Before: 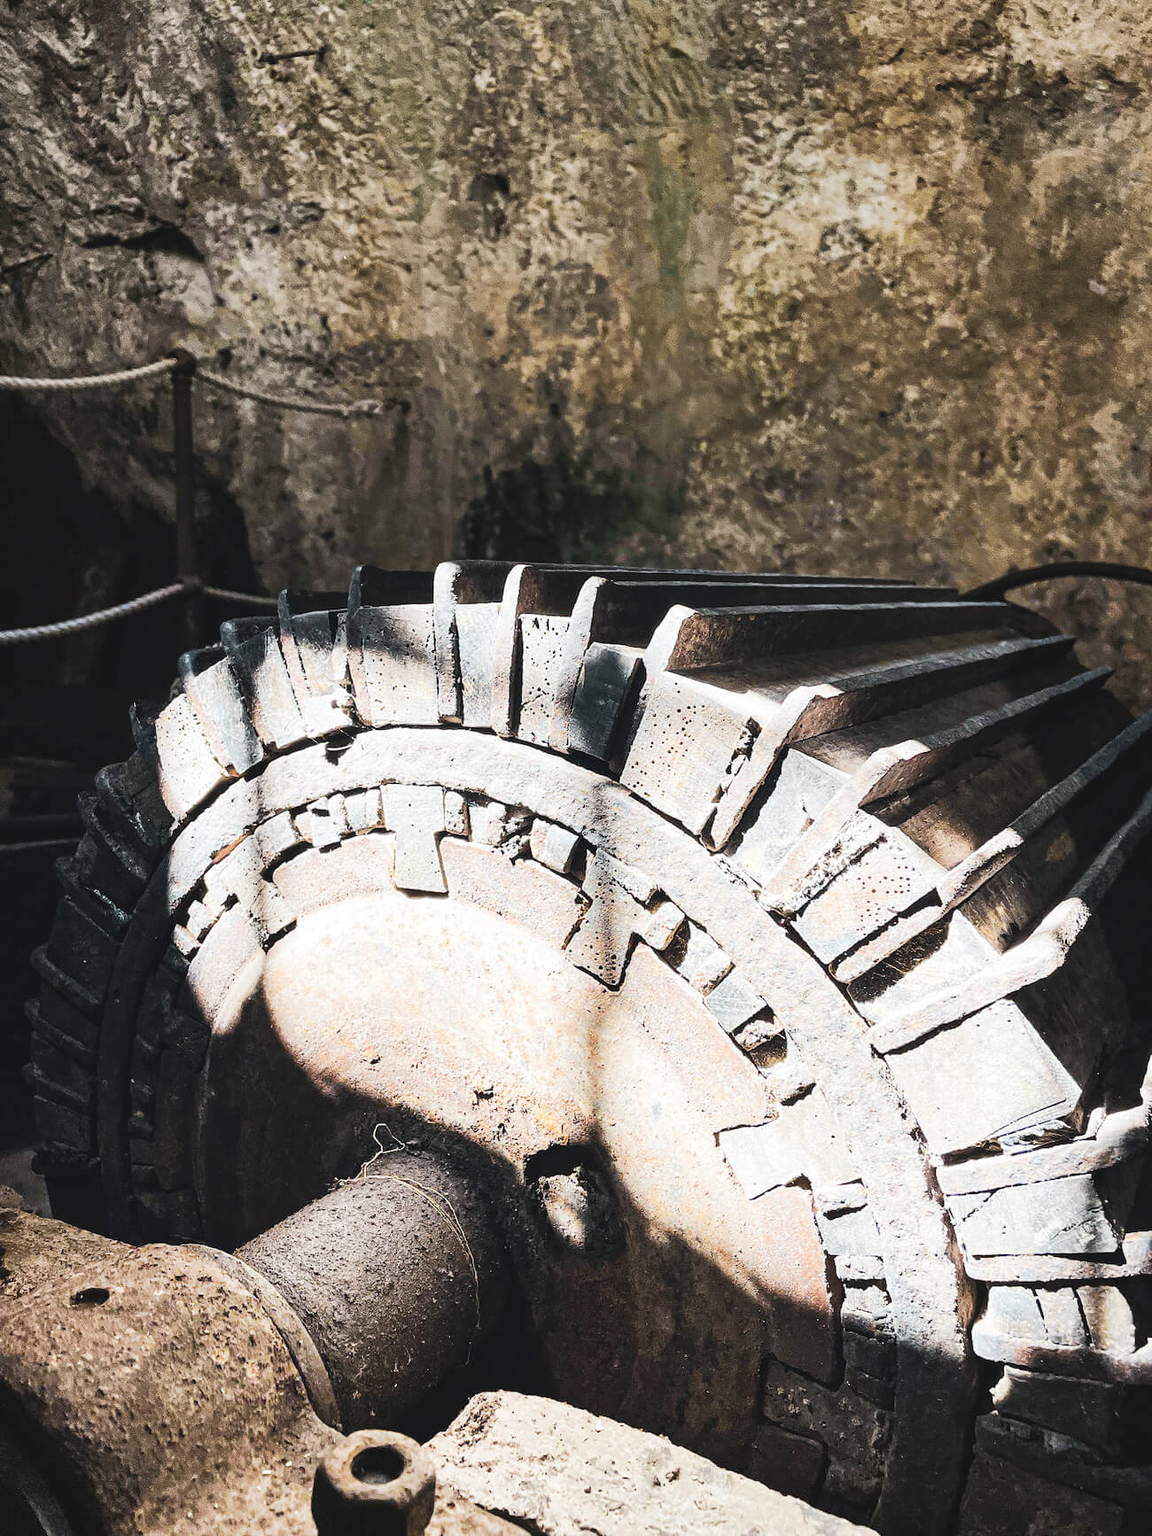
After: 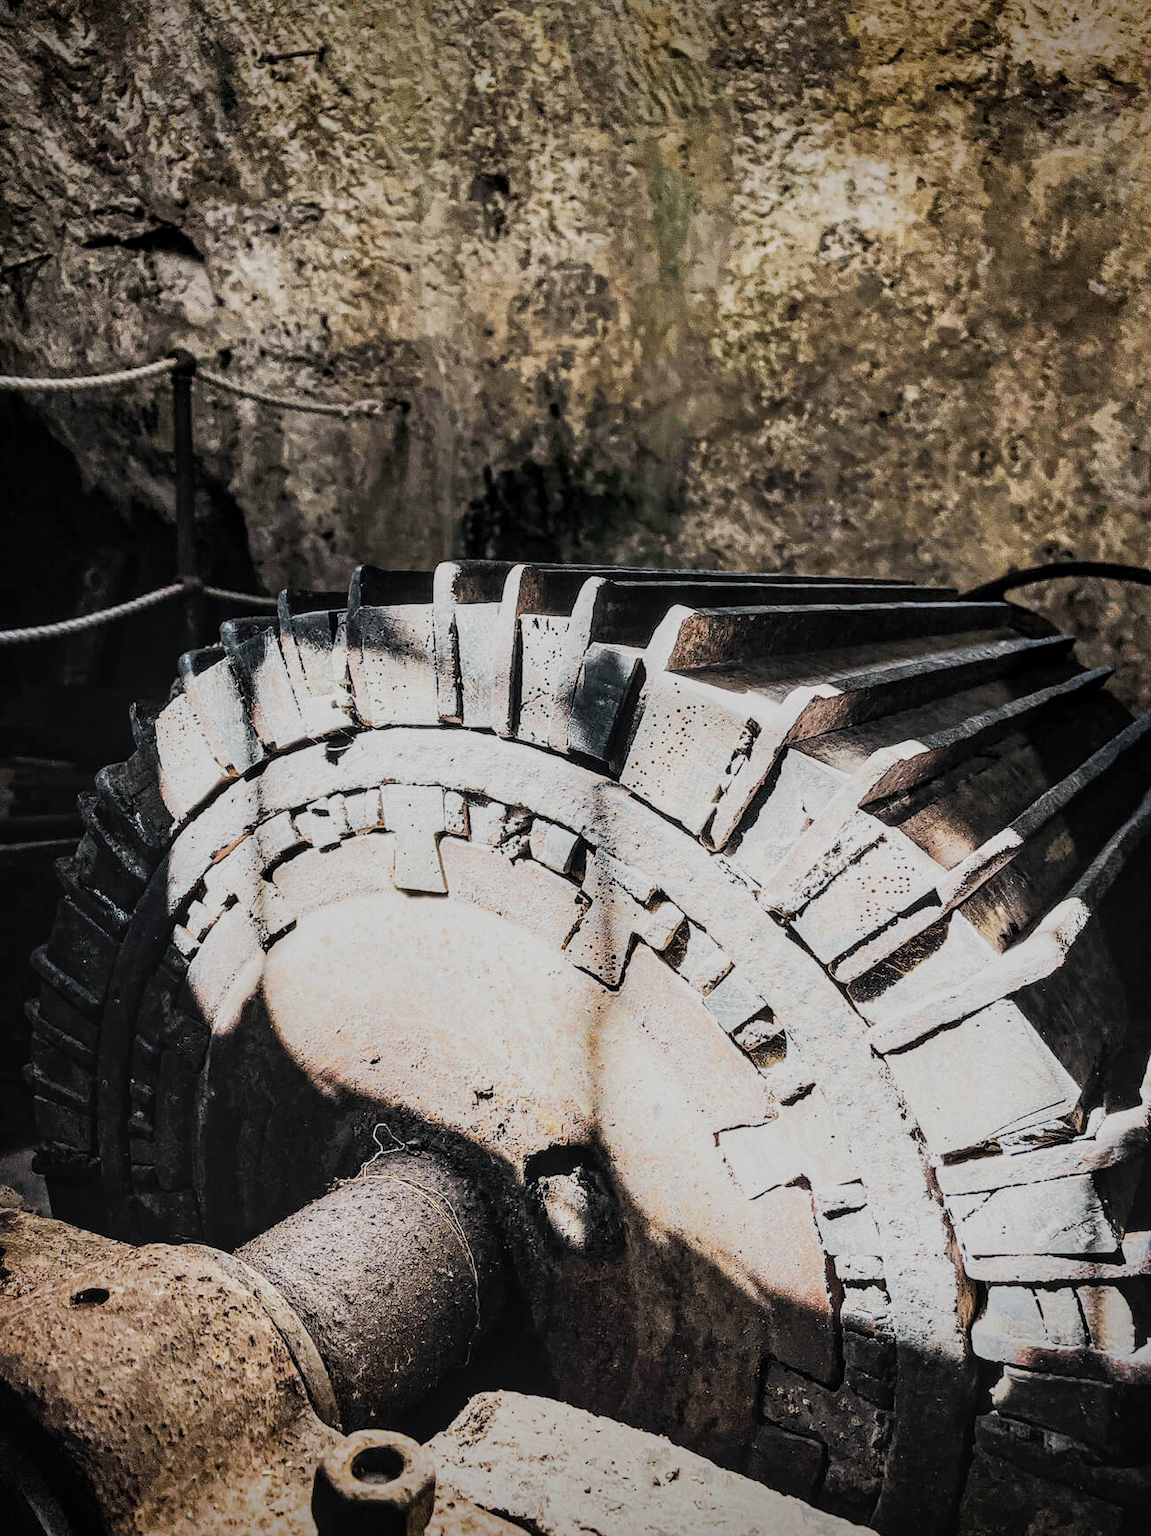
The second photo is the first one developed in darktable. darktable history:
vignetting: fall-off start 88.53%, fall-off radius 44.2%, saturation 0.376, width/height ratio 1.161
local contrast: detail 130%
filmic rgb: black relative exposure -7.65 EV, white relative exposure 4.56 EV, hardness 3.61
grain: coarseness 0.81 ISO, strength 1.34%, mid-tones bias 0%
